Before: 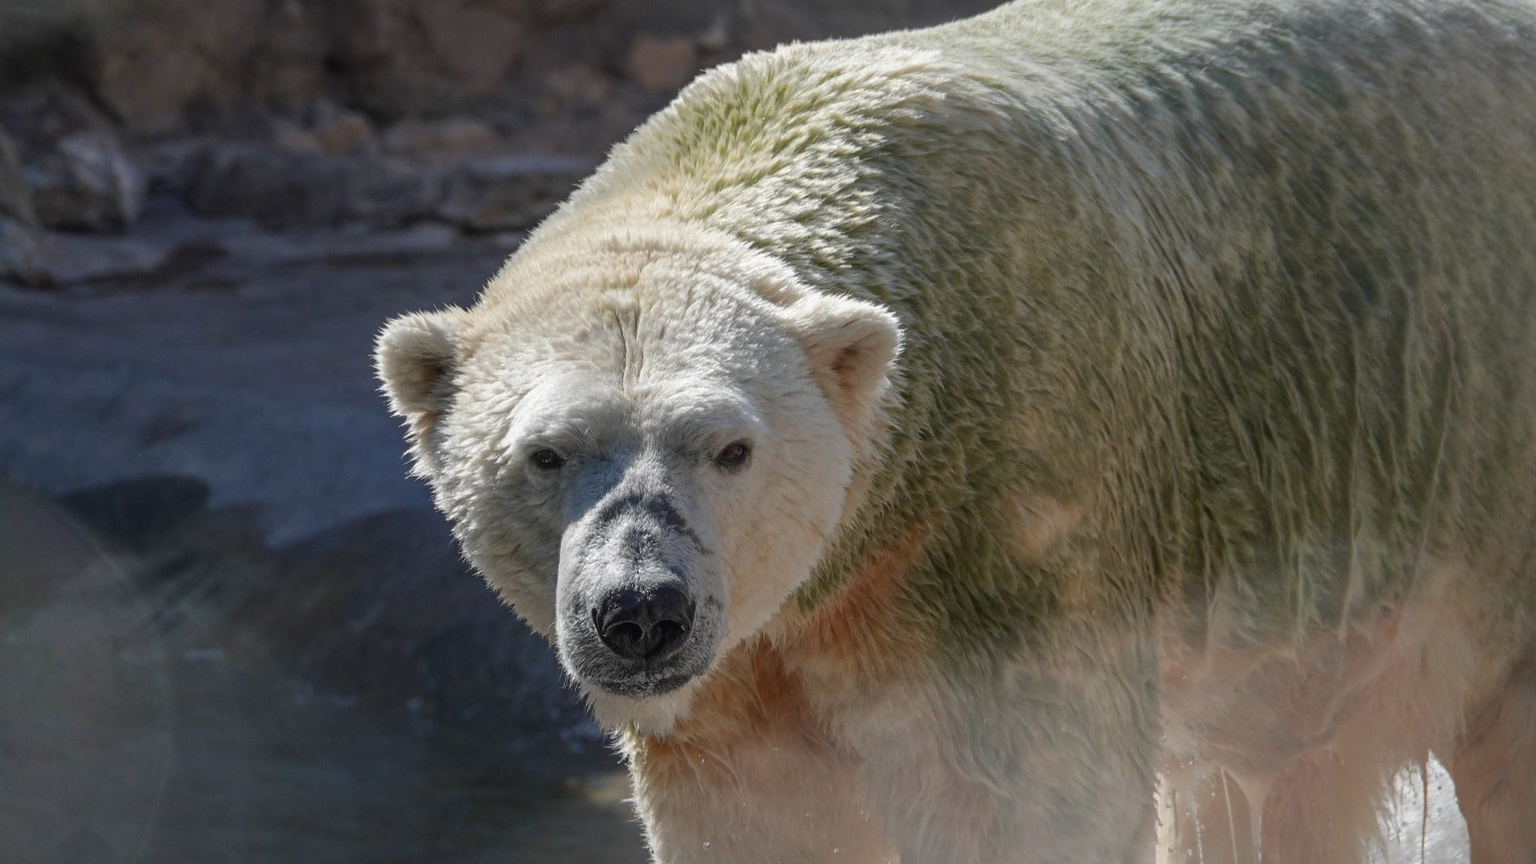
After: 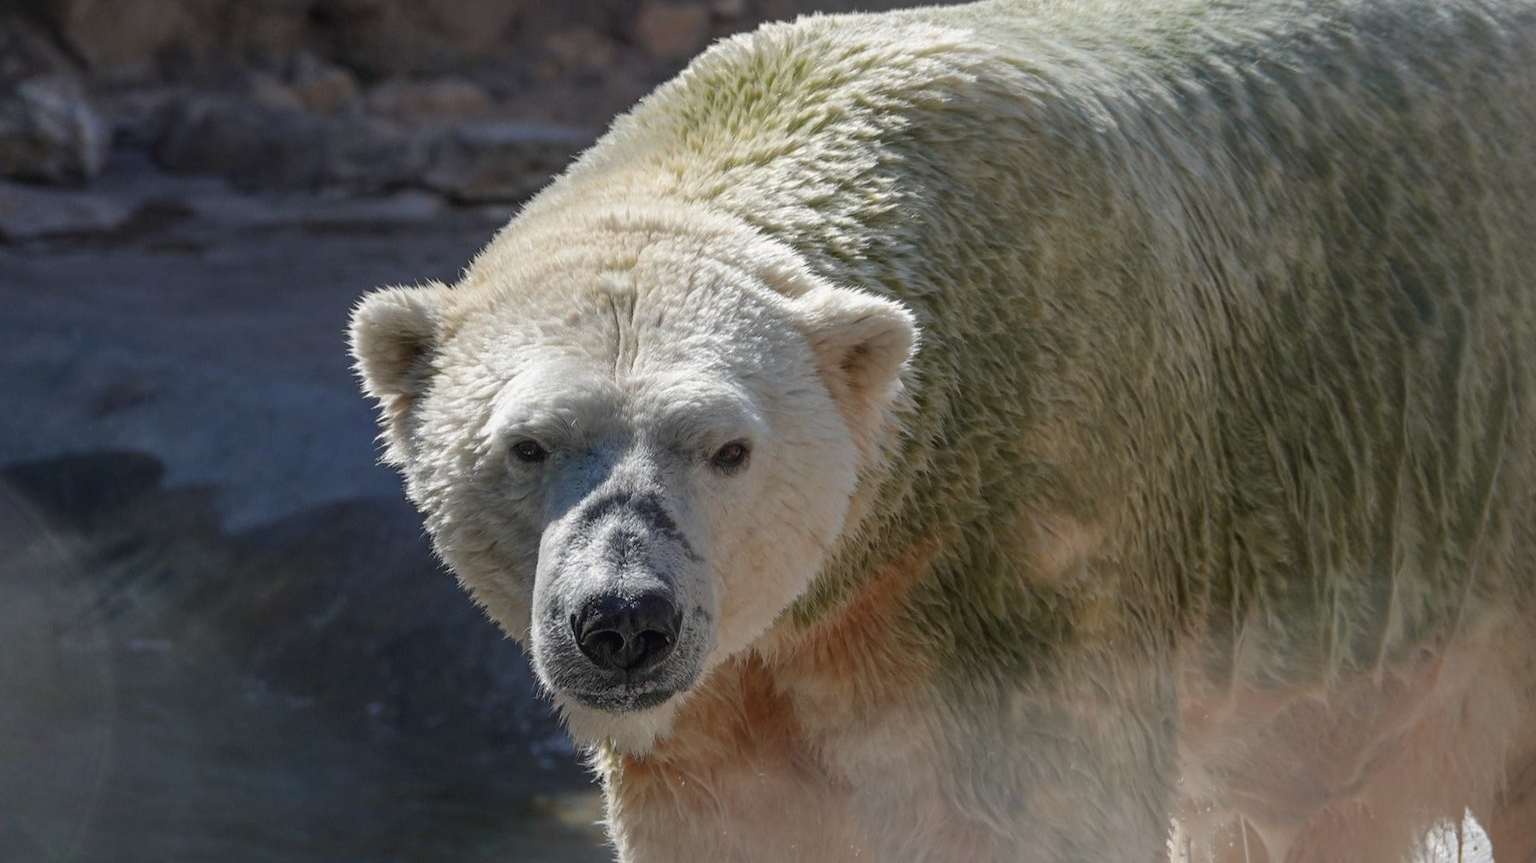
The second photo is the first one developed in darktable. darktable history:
crop and rotate: angle -2.57°
